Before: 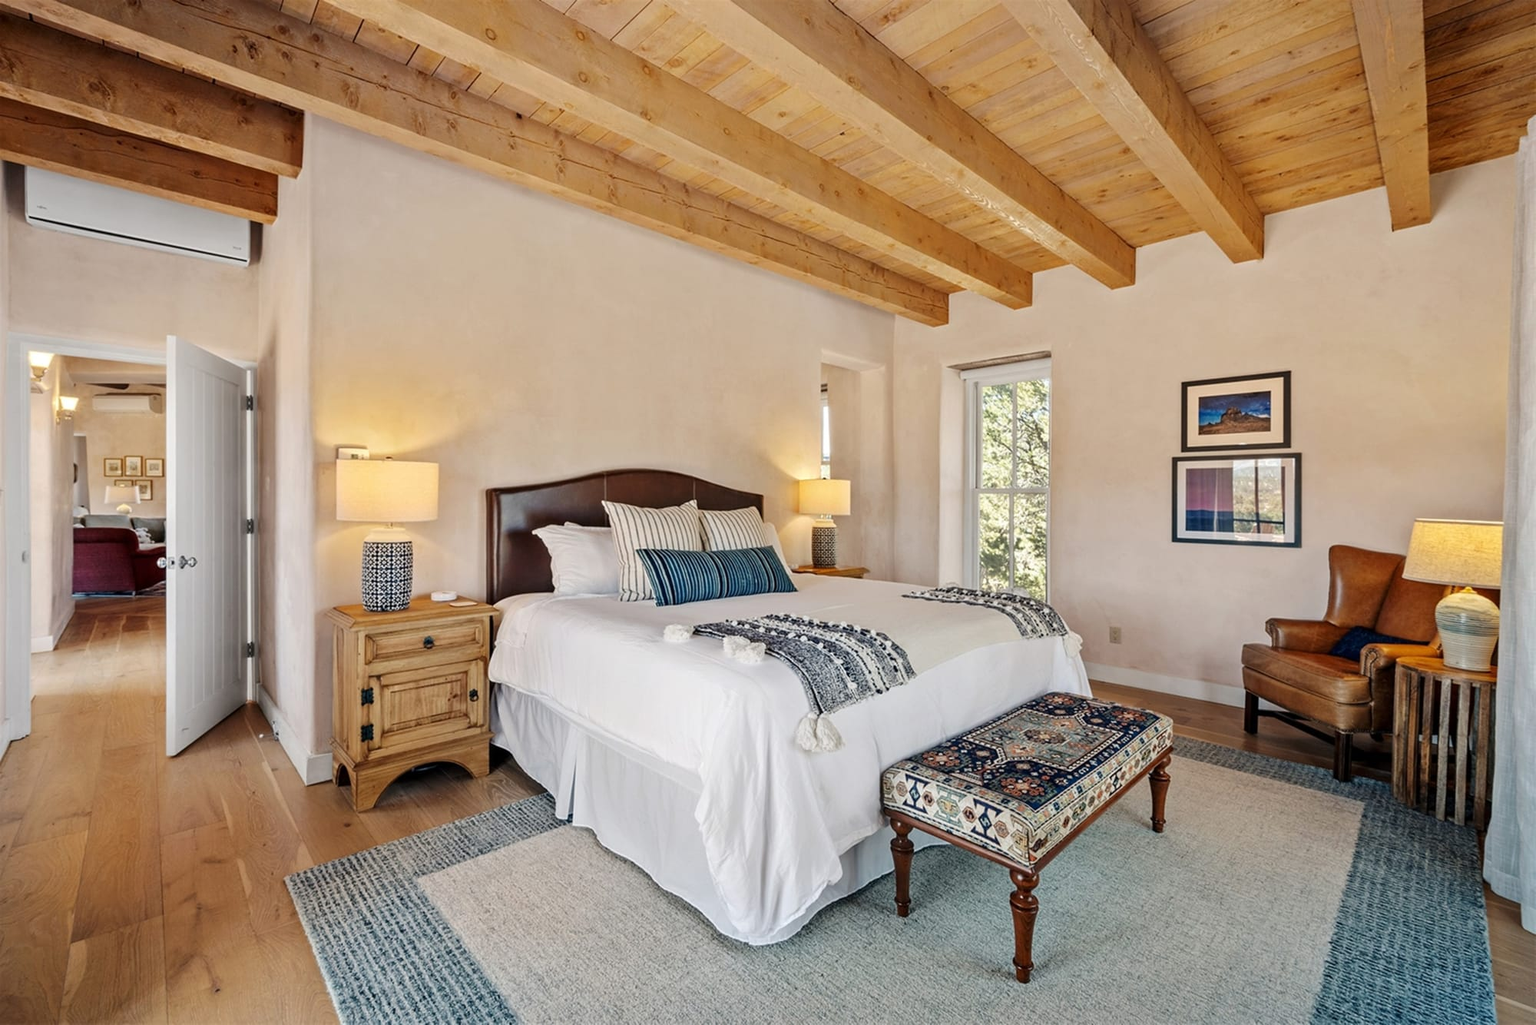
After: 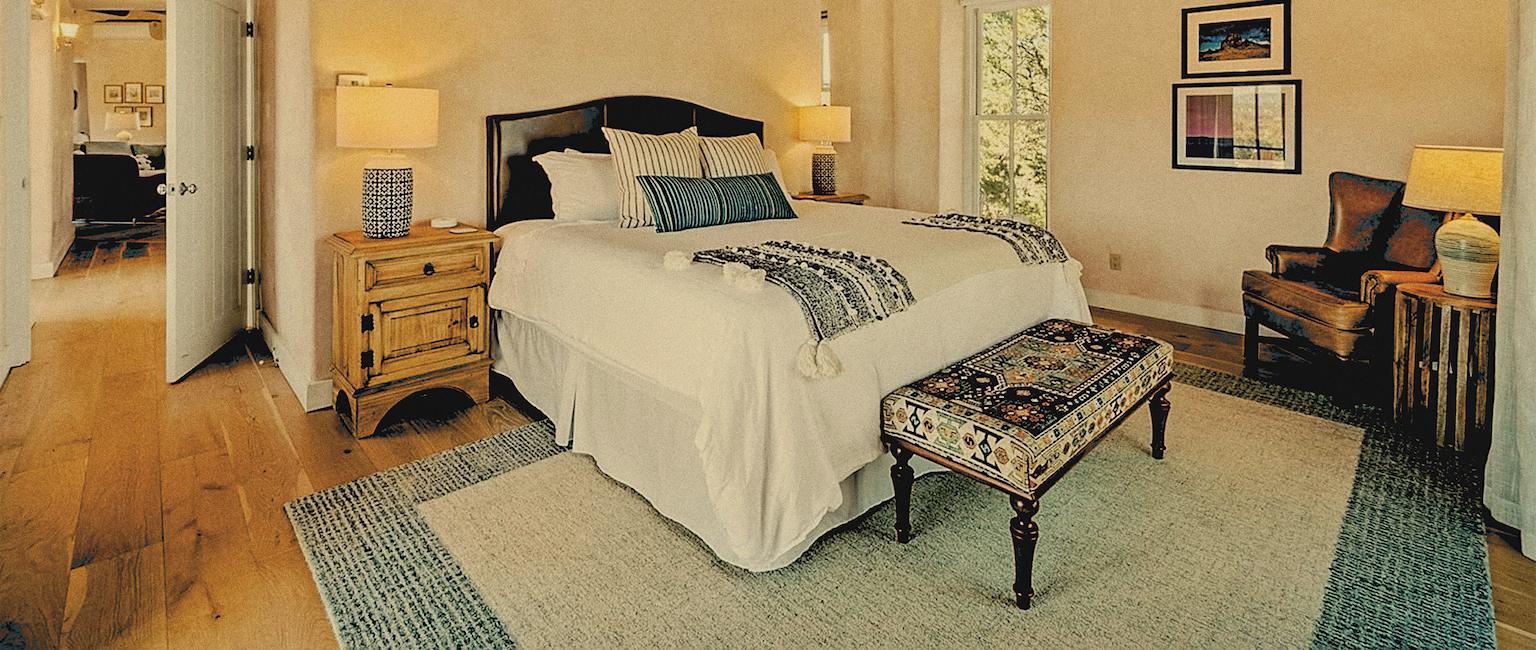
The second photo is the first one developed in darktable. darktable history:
filmic rgb: black relative exposure -7.65 EV, white relative exposure 4.56 EV, hardness 3.61, color science v6 (2022)
tone curve: curves: ch0 [(0, 0) (0.003, 0.125) (0.011, 0.139) (0.025, 0.155) (0.044, 0.174) (0.069, 0.192) (0.1, 0.211) (0.136, 0.234) (0.177, 0.262) (0.224, 0.296) (0.277, 0.337) (0.335, 0.385) (0.399, 0.436) (0.468, 0.5) (0.543, 0.573) (0.623, 0.644) (0.709, 0.713) (0.801, 0.791) (0.898, 0.881) (1, 1)], preserve colors none
exposure: black level correction 0.056, exposure -0.039 EV, compensate highlight preservation false
grain: coarseness 9.61 ISO, strength 35.62%
crop and rotate: top 36.435%
white balance: red 1.08, blue 0.791
sharpen: on, module defaults
local contrast: highlights 100%, shadows 100%, detail 120%, midtone range 0.2
